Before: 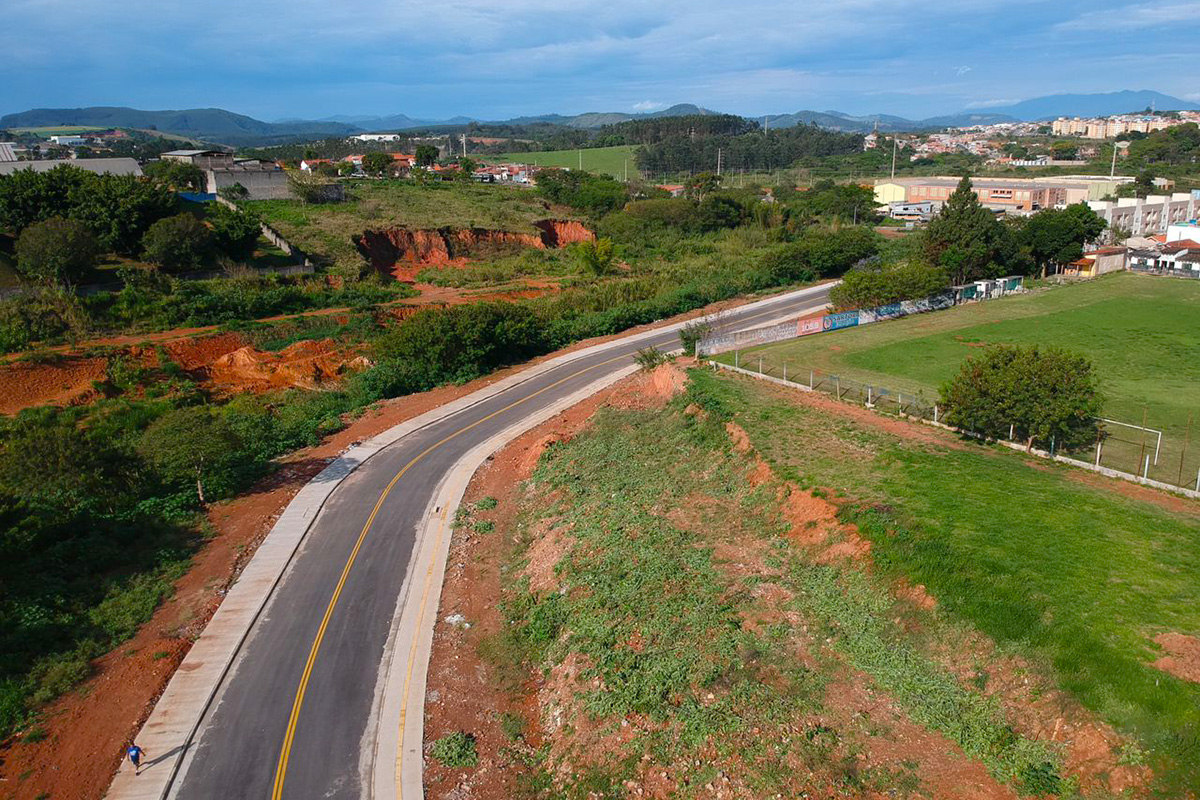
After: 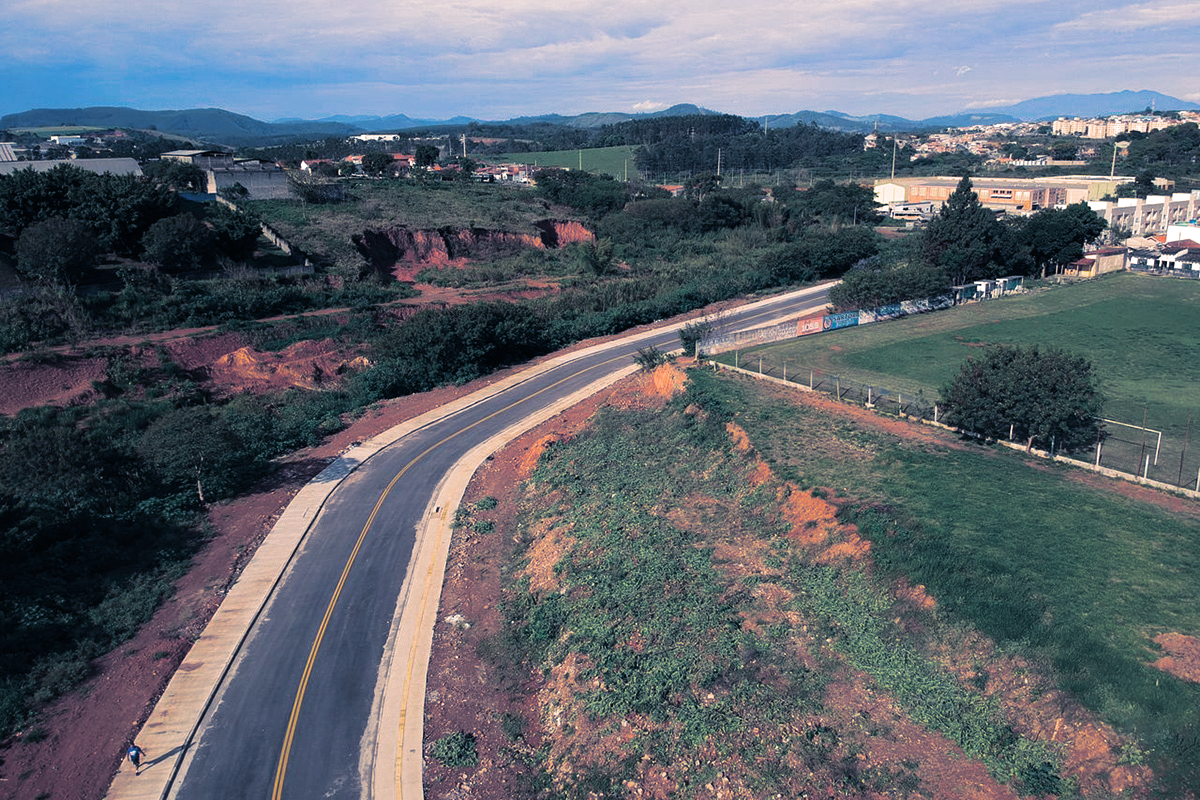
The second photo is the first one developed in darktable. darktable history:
split-toning: shadows › hue 226.8°, shadows › saturation 0.56, highlights › hue 28.8°, balance -40, compress 0%
color balance: contrast 8.5%, output saturation 105%
